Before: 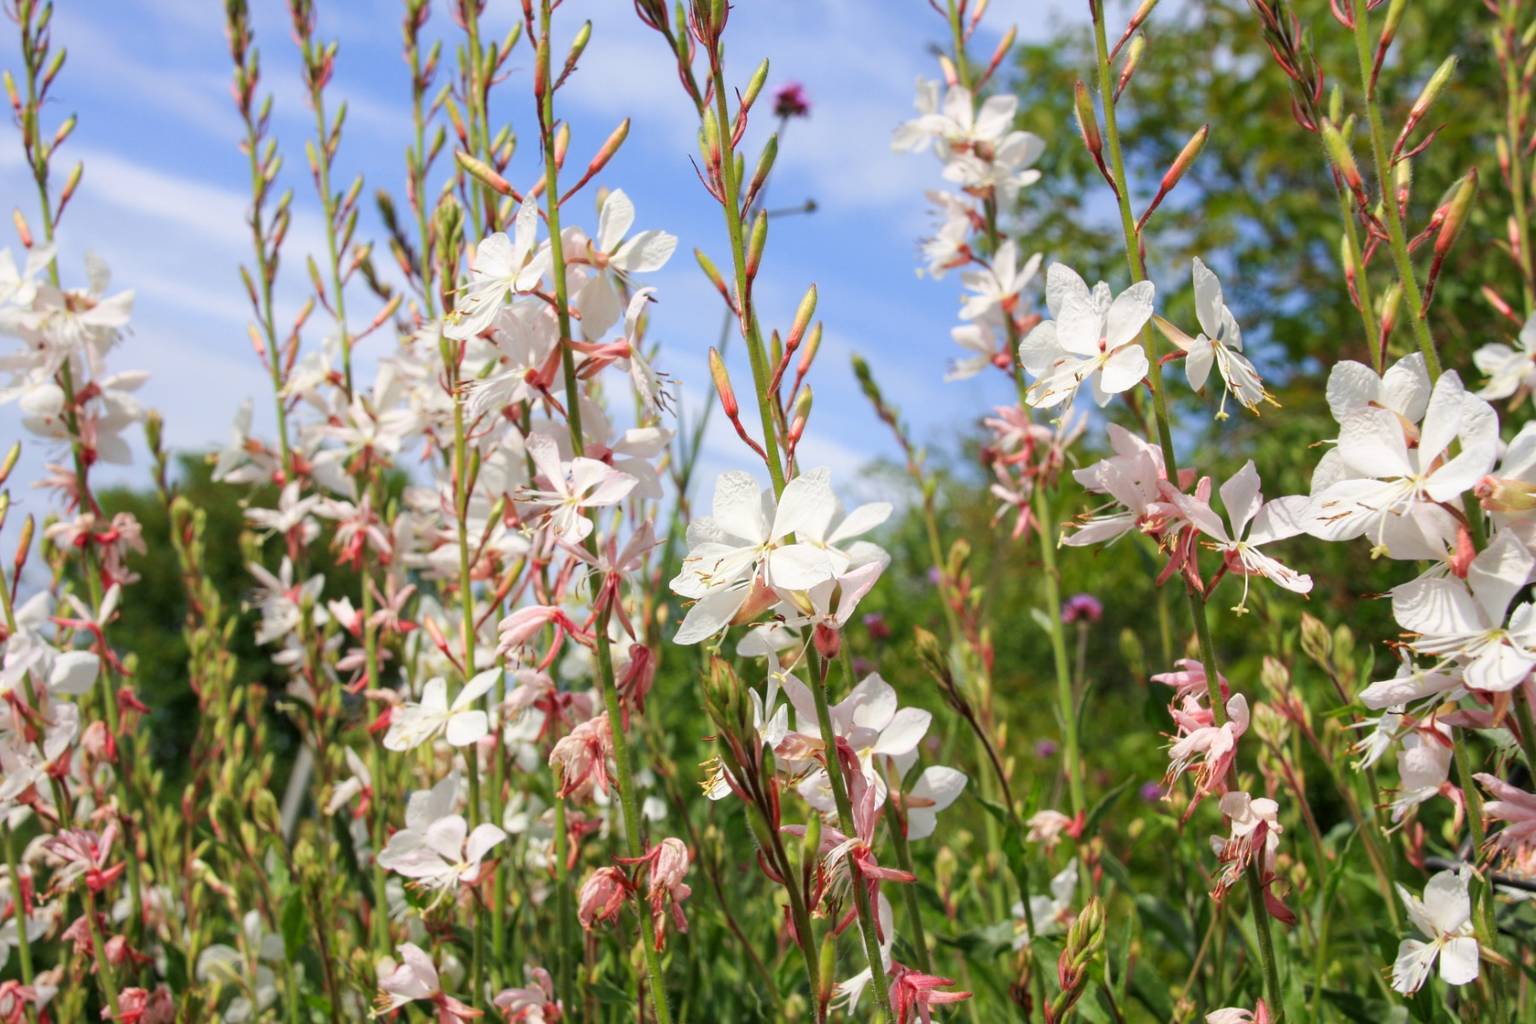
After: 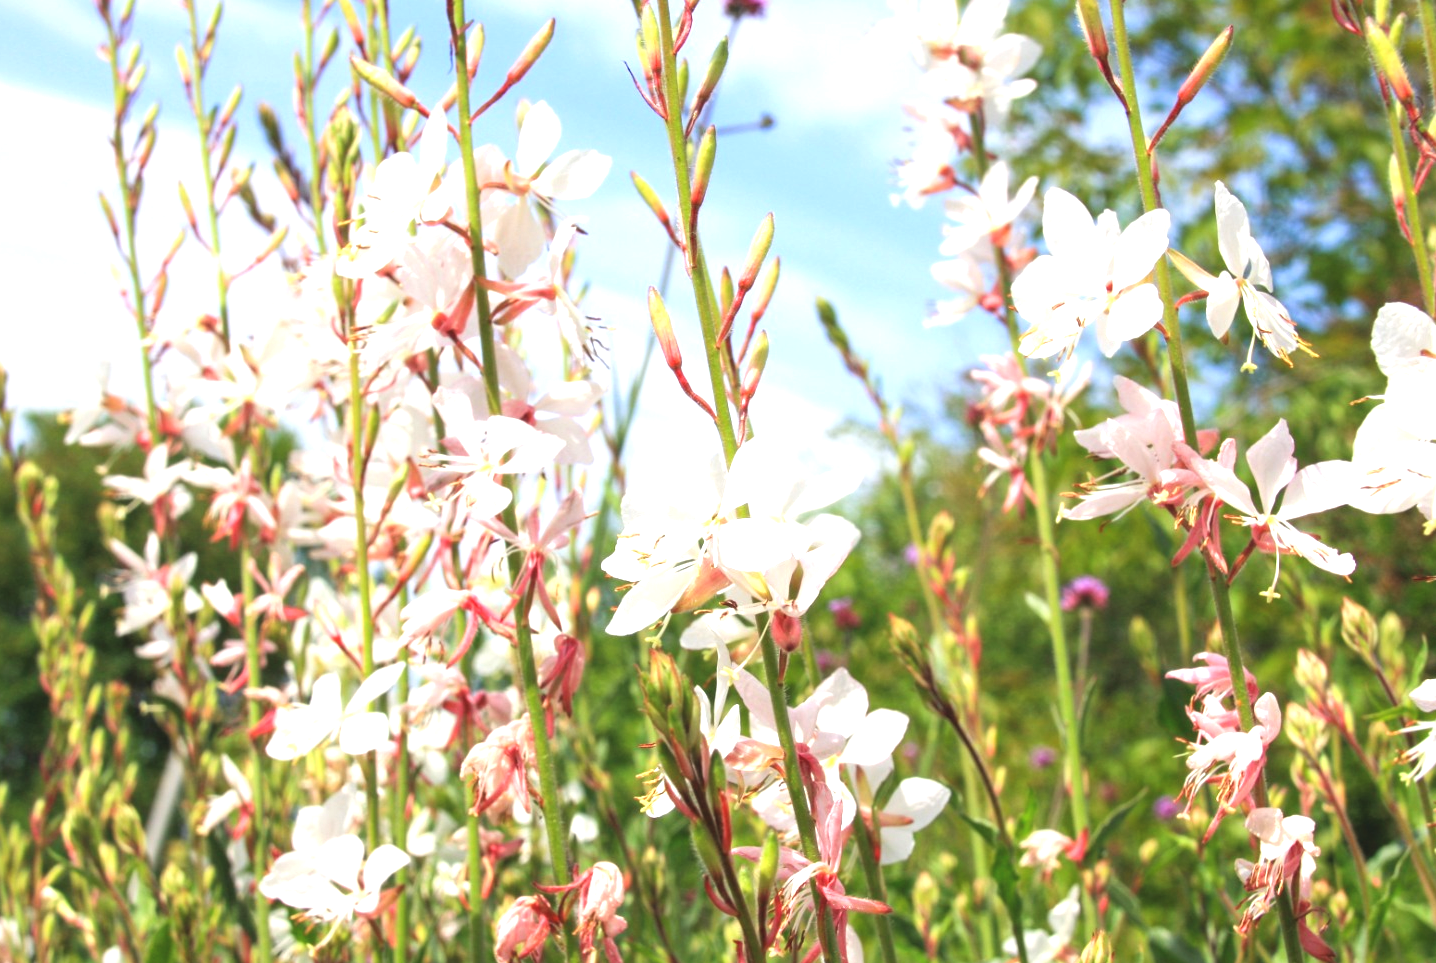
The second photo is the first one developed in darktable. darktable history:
exposure: black level correction -0.005, exposure 1.006 EV, compensate highlight preservation false
crop and rotate: left 10.191%, top 10.008%, right 9.996%, bottom 9.738%
